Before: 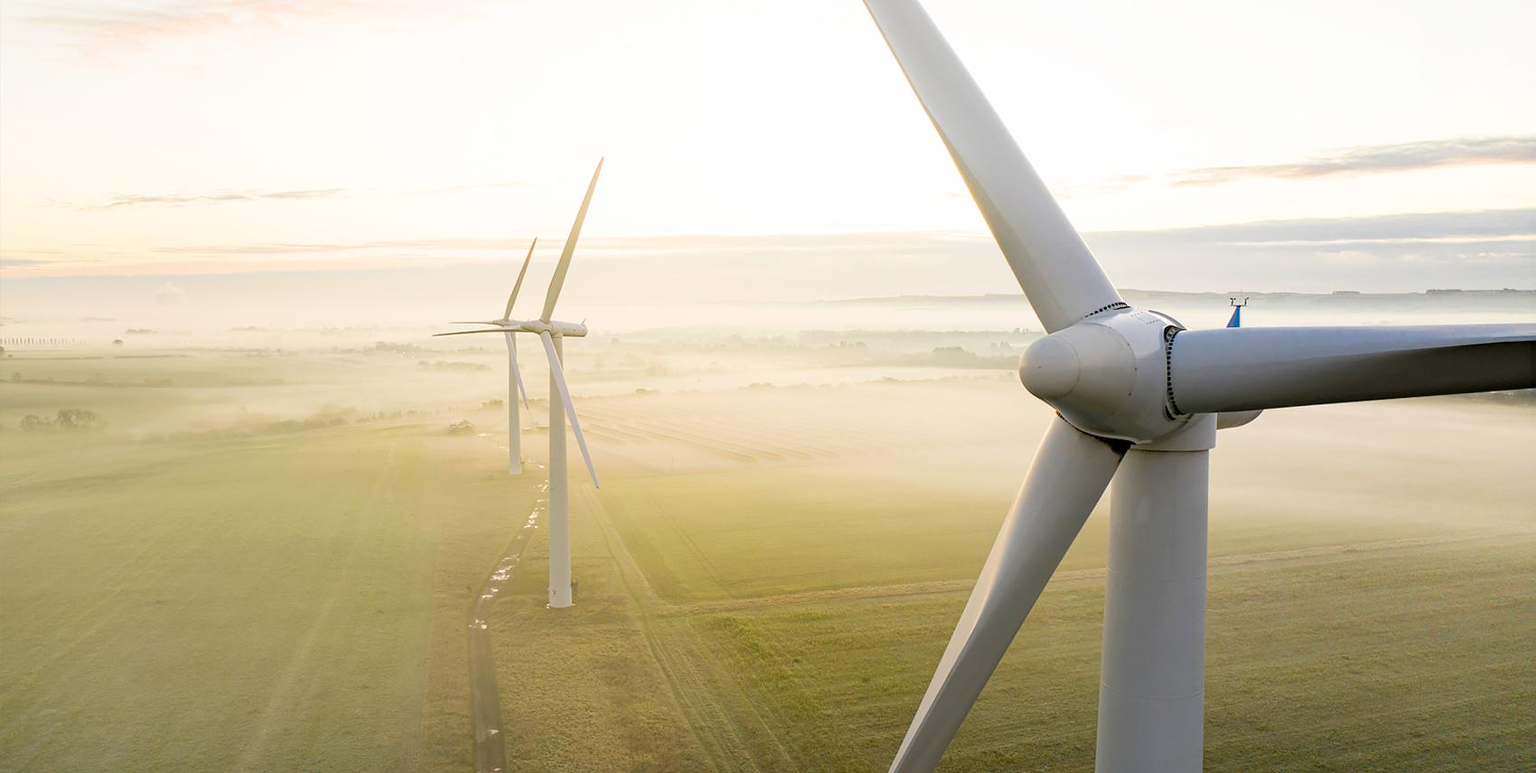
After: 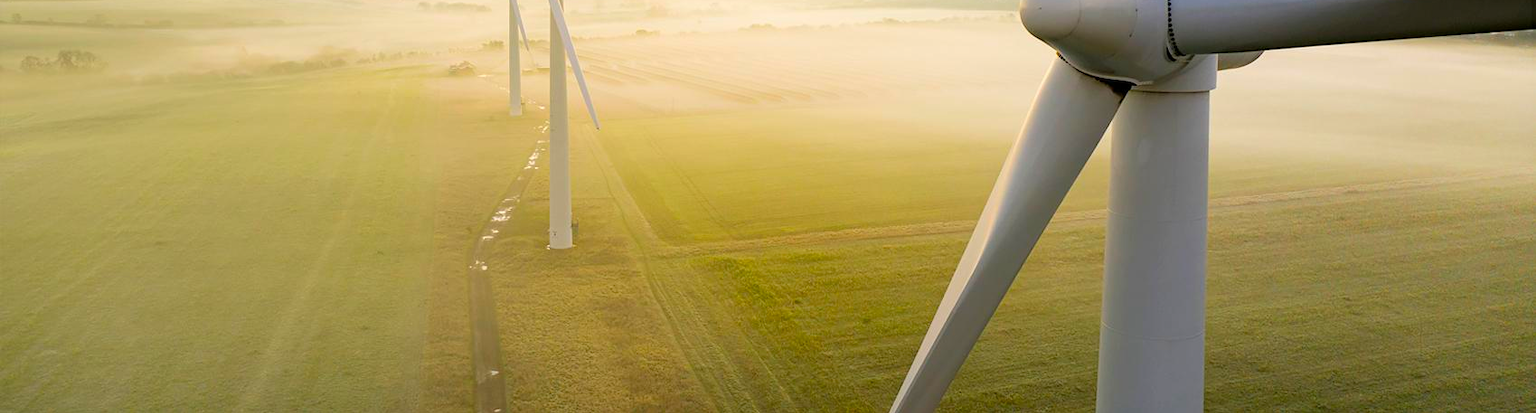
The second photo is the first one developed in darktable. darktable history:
color correction: highlights b* -0.055, saturation 1.37
crop and rotate: top 46.447%, right 0.038%
